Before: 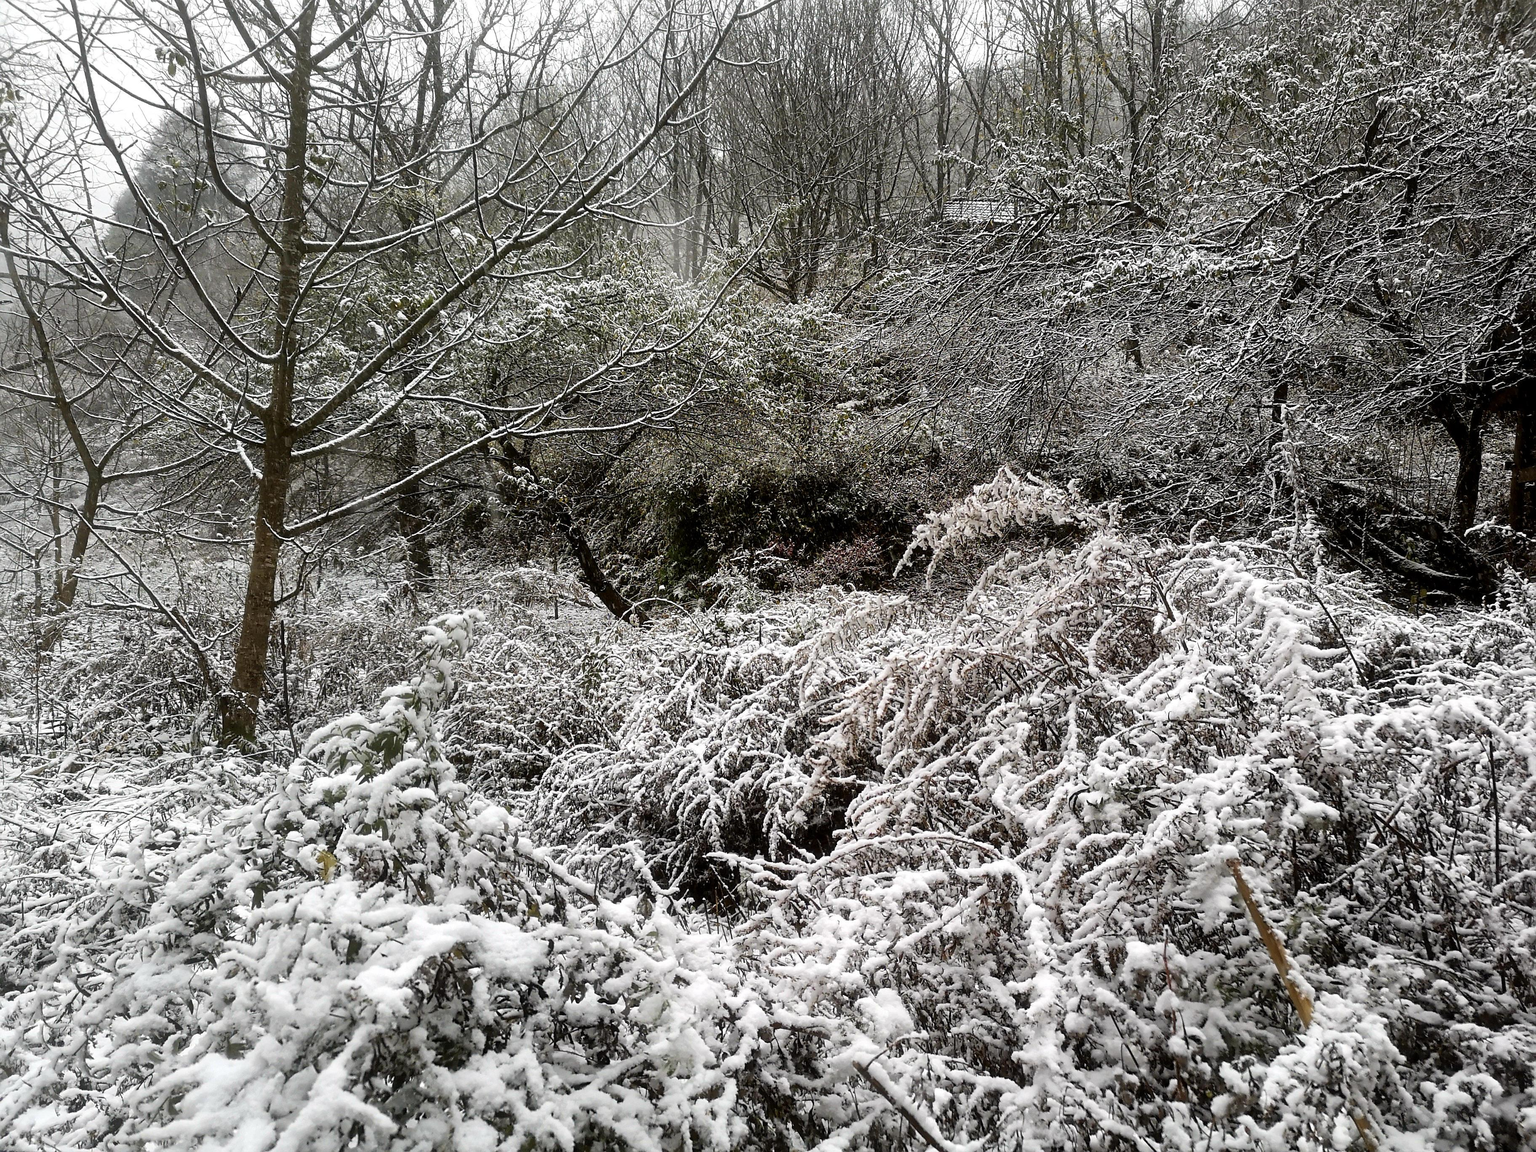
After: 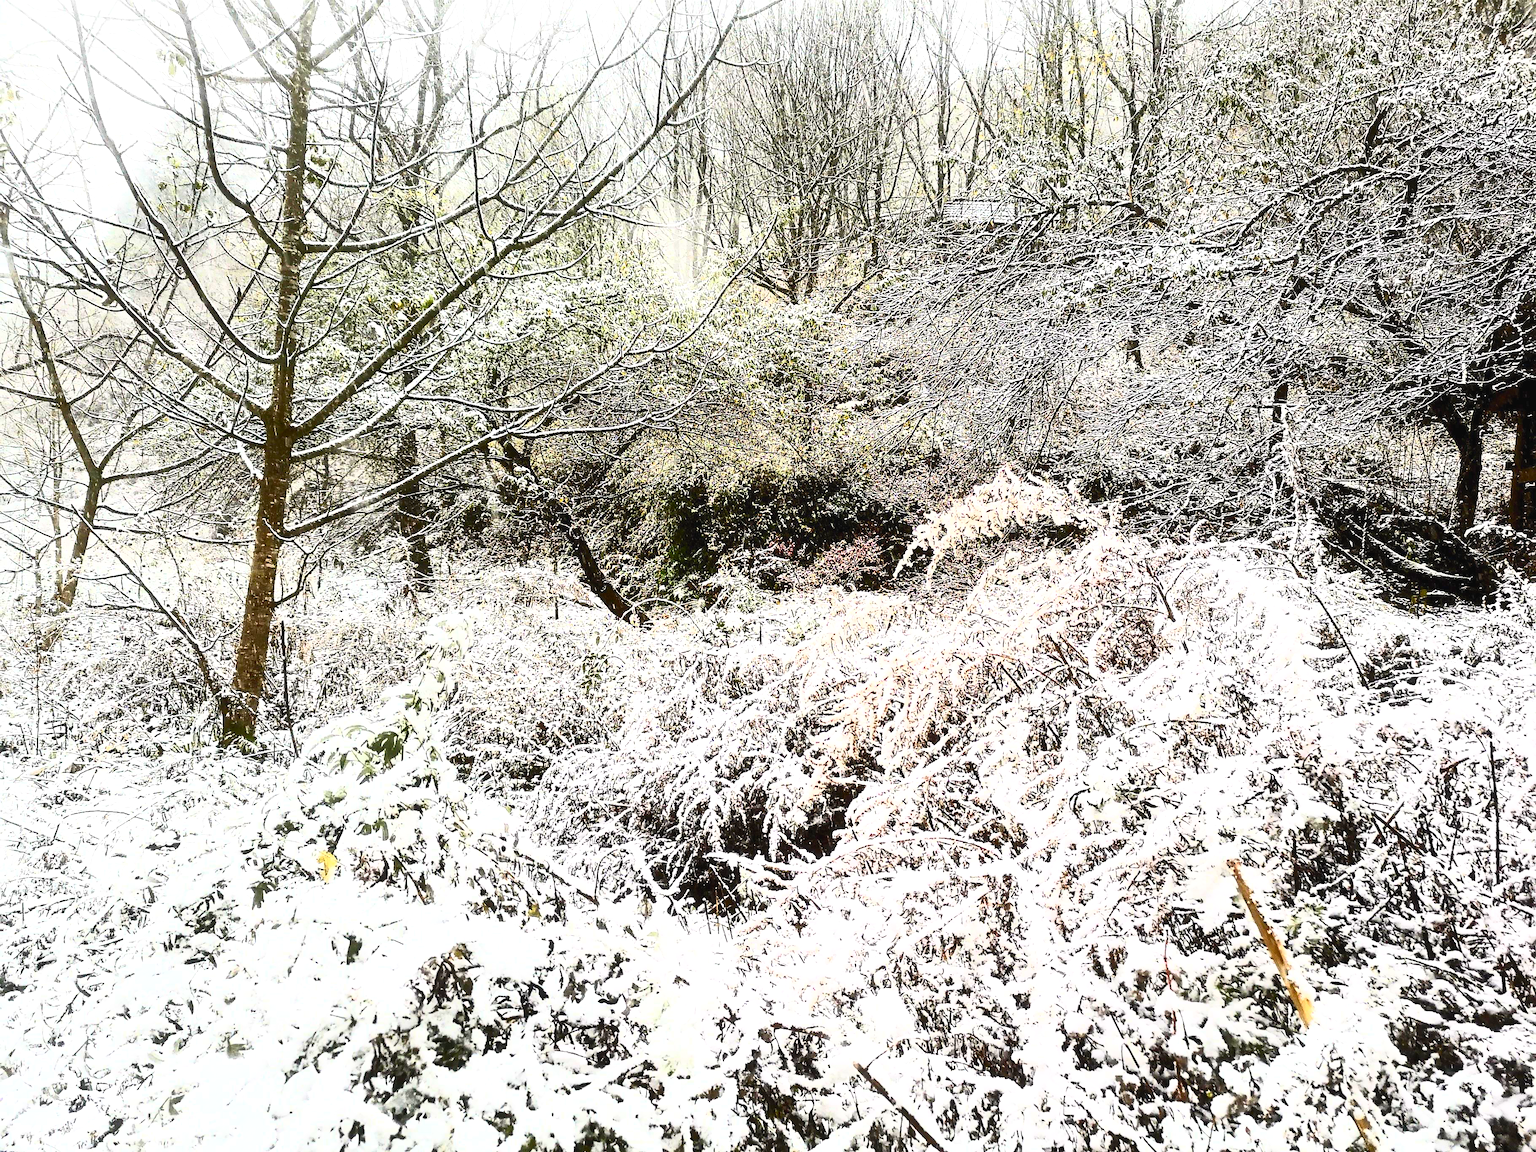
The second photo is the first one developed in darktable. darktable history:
contrast brightness saturation: contrast 0.83, brightness 0.59, saturation 0.59
exposure: black level correction 0, exposure 1 EV, compensate highlight preservation false
